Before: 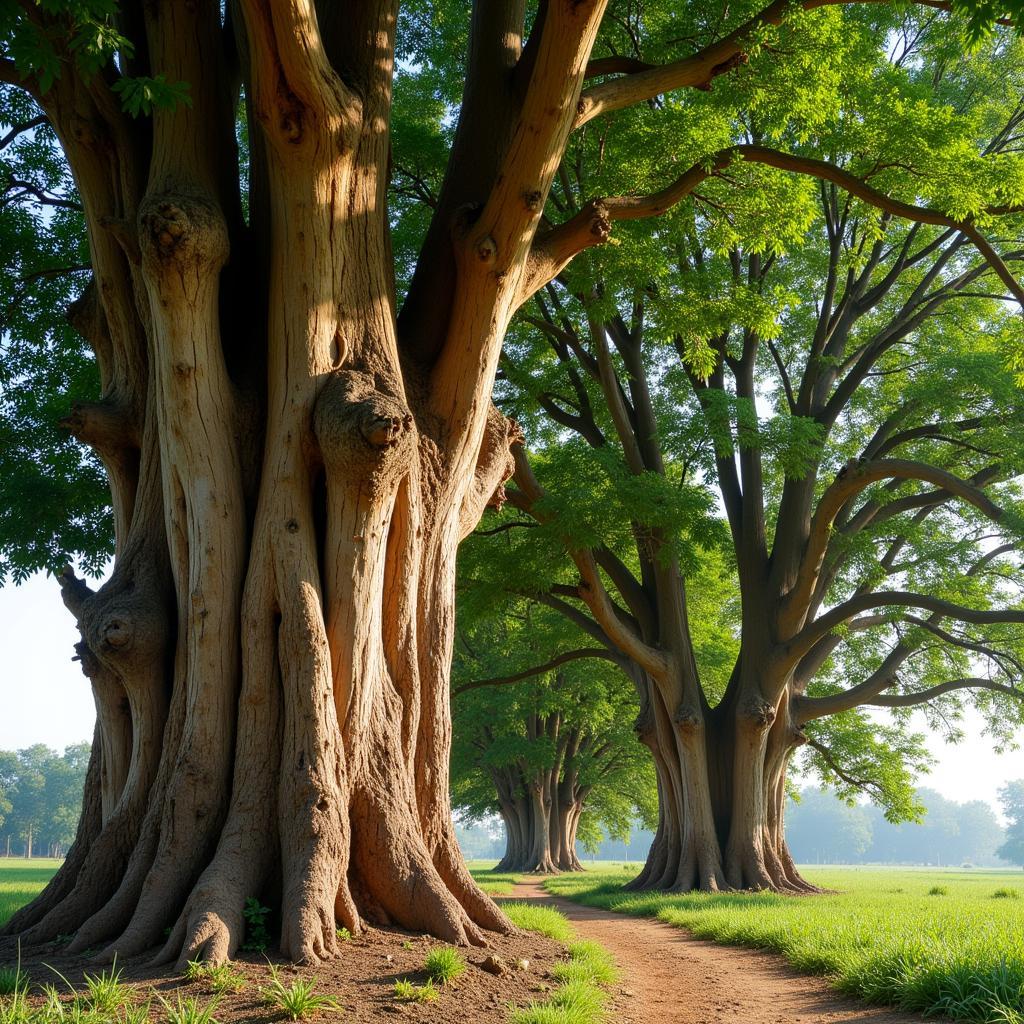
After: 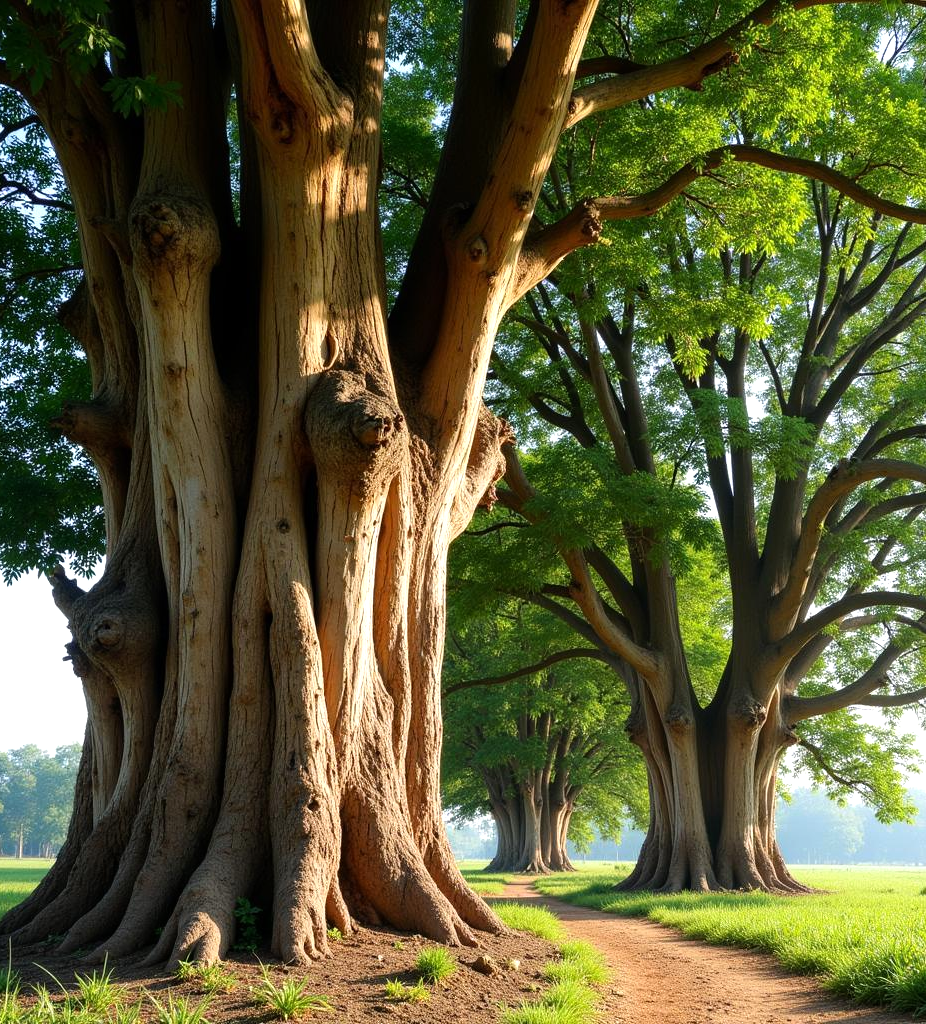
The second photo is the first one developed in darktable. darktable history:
crop and rotate: left 0.893%, right 8.663%
tone equalizer: -8 EV -0.383 EV, -7 EV -0.417 EV, -6 EV -0.302 EV, -5 EV -0.226 EV, -3 EV 0.25 EV, -2 EV 0.362 EV, -1 EV 0.371 EV, +0 EV 0.439 EV
